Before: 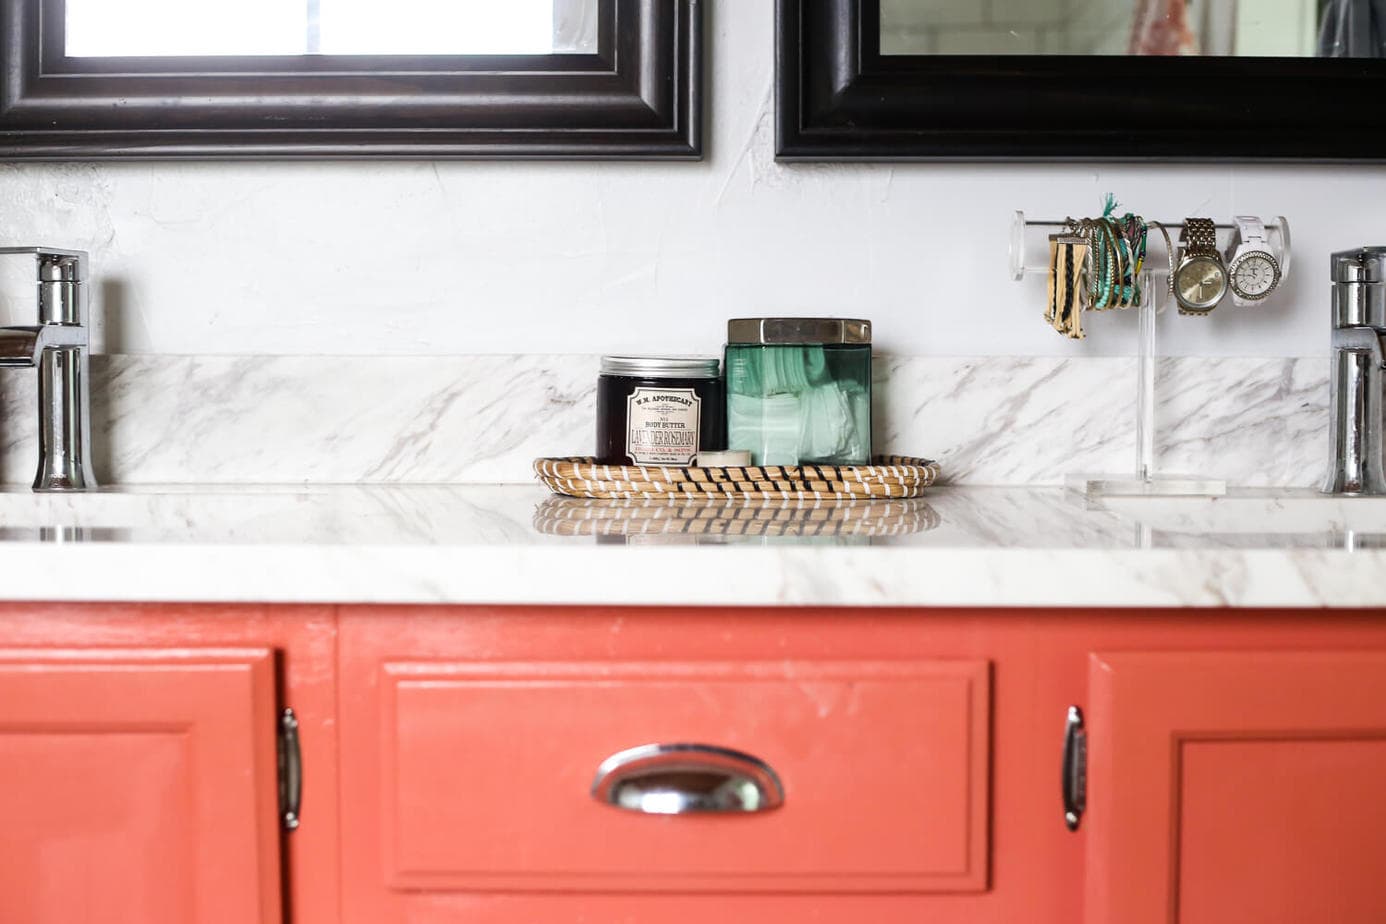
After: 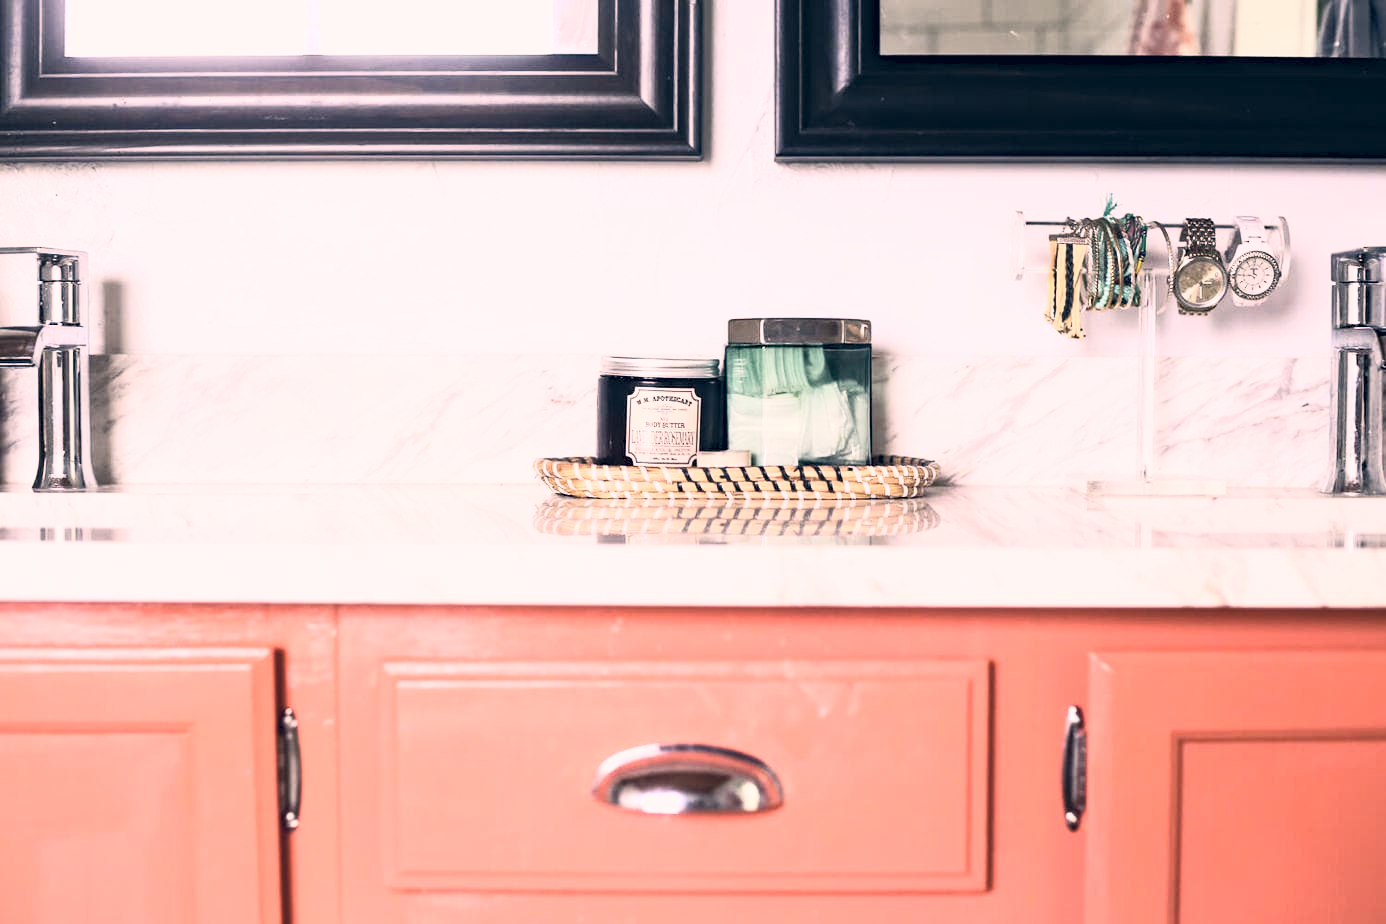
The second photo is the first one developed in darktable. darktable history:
haze removal: compatibility mode true, adaptive false
contrast brightness saturation: contrast 0.382, brightness 0.512
color correction: highlights a* 13.91, highlights b* 5.84, shadows a* -5.9, shadows b* -15.95, saturation 0.845
